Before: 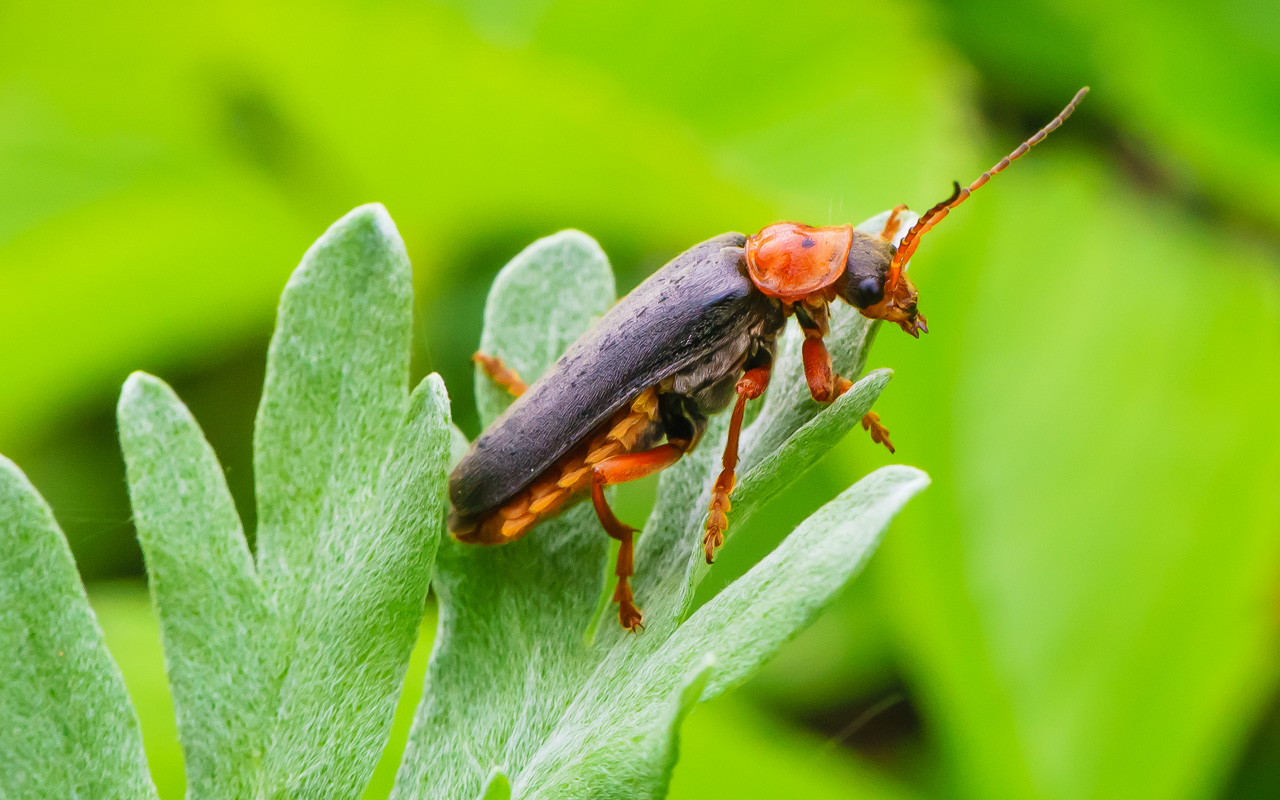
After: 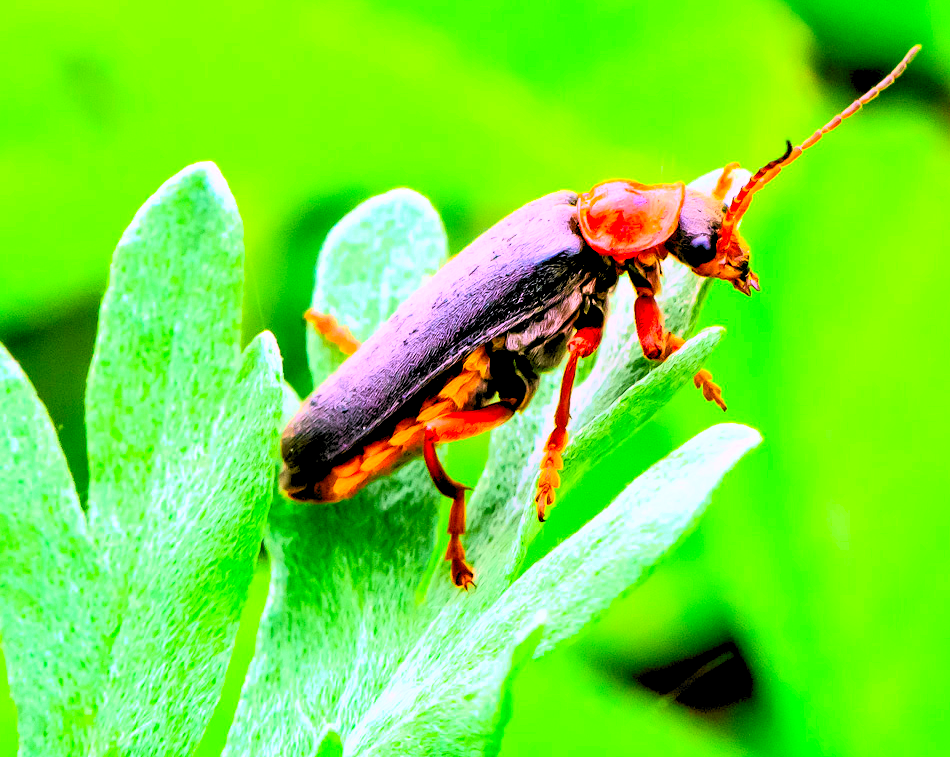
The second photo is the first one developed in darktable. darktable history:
rgb levels: levels [[0.029, 0.461, 0.922], [0, 0.5, 1], [0, 0.5, 1]]
levels: levels [0.016, 0.492, 0.969]
white balance: red 1.042, blue 1.17
crop and rotate: left 13.15%, top 5.251%, right 12.609%
contrast brightness saturation: contrast 0.2, brightness 0.2, saturation 0.8
tone curve: curves: ch0 [(0, 0.013) (0.104, 0.103) (0.258, 0.267) (0.448, 0.489) (0.709, 0.794) (0.895, 0.915) (0.994, 0.971)]; ch1 [(0, 0) (0.335, 0.298) (0.446, 0.416) (0.488, 0.488) (0.515, 0.504) (0.581, 0.615) (0.635, 0.661) (1, 1)]; ch2 [(0, 0) (0.314, 0.306) (0.436, 0.447) (0.502, 0.5) (0.538, 0.541) (0.568, 0.603) (0.641, 0.635) (0.717, 0.701) (1, 1)], color space Lab, independent channels, preserve colors none
